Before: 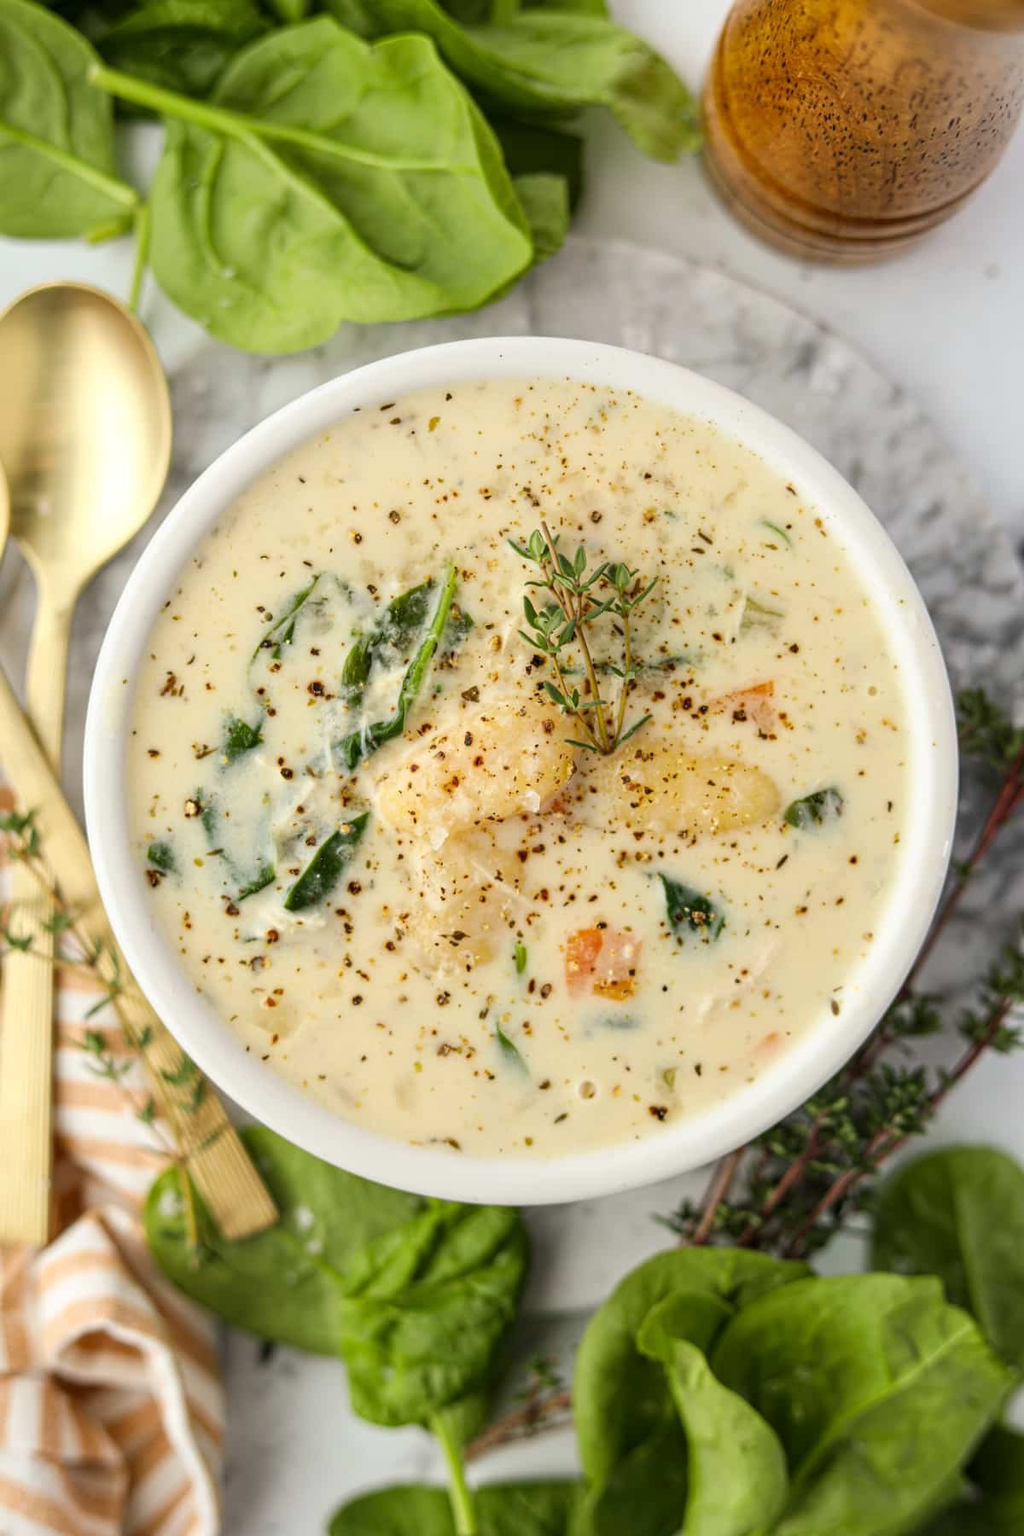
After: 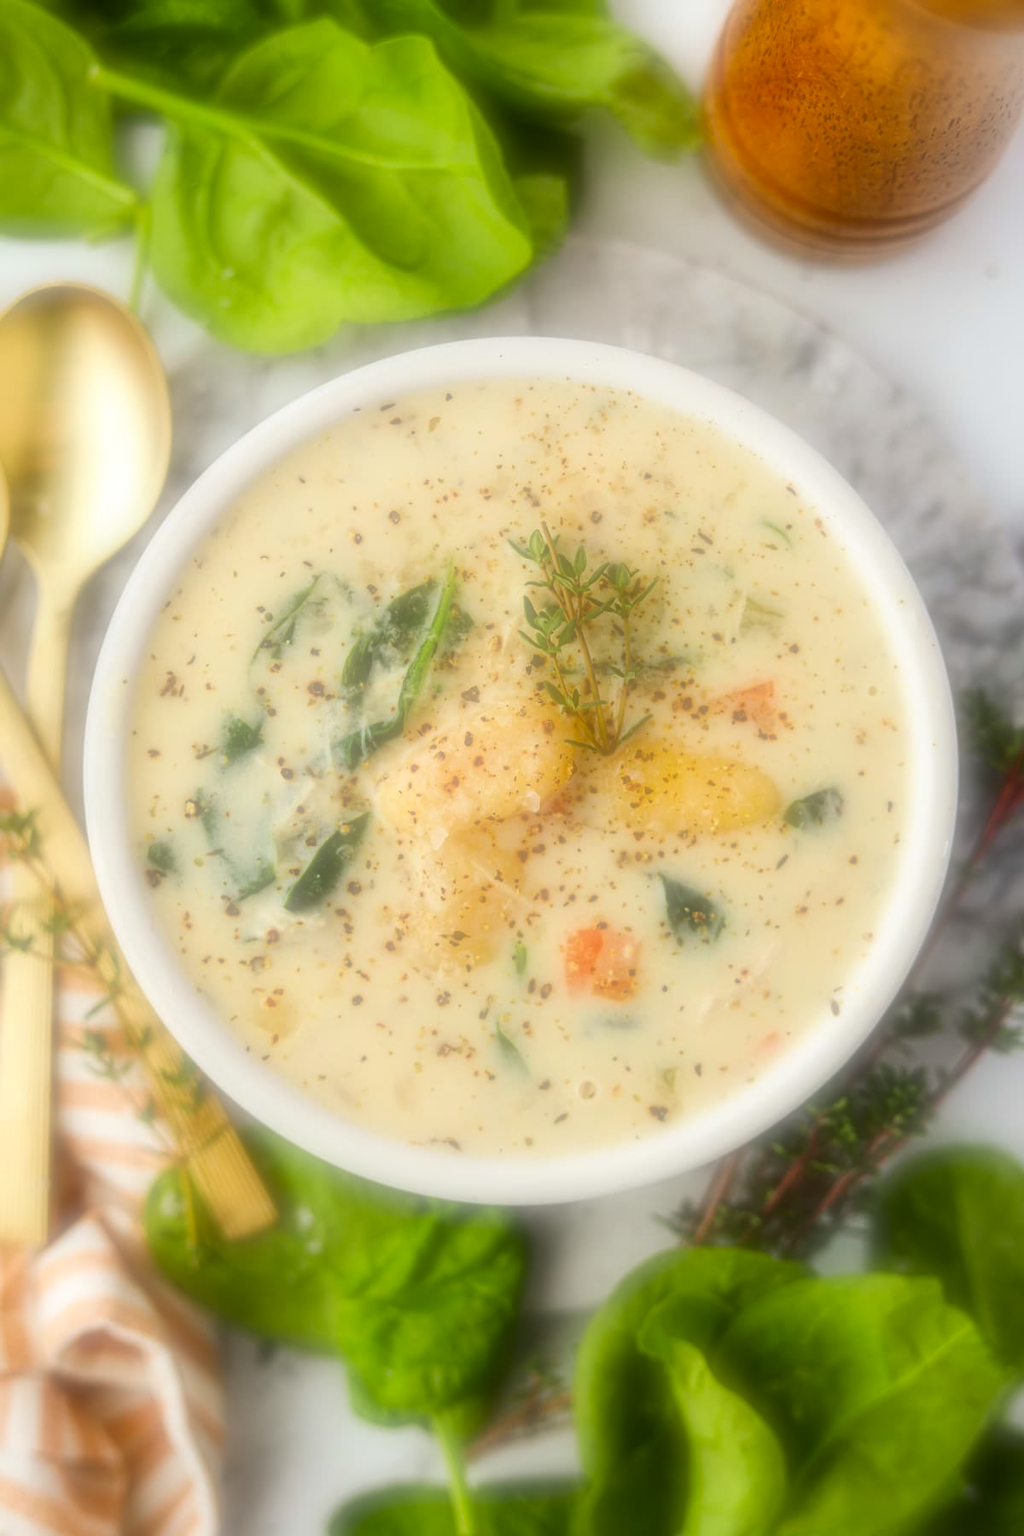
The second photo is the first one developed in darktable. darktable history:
white balance: emerald 1
color correction: saturation 1.34
soften: on, module defaults
